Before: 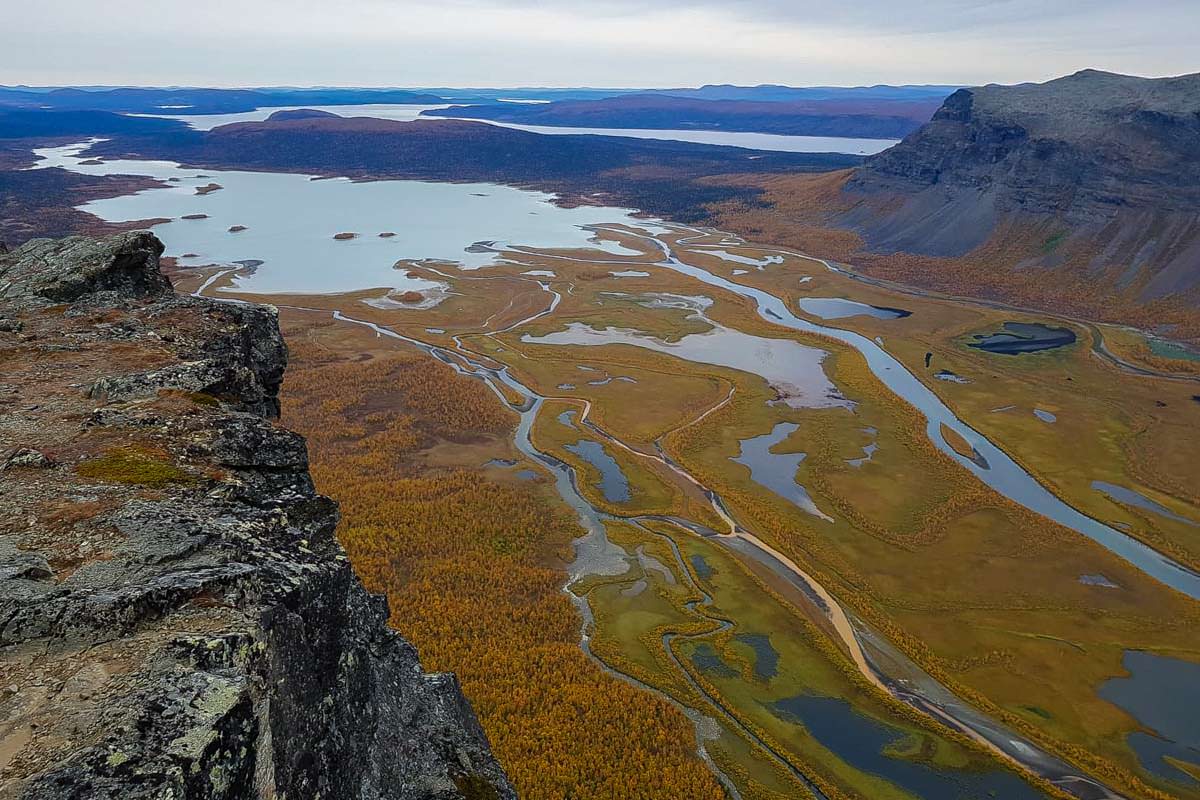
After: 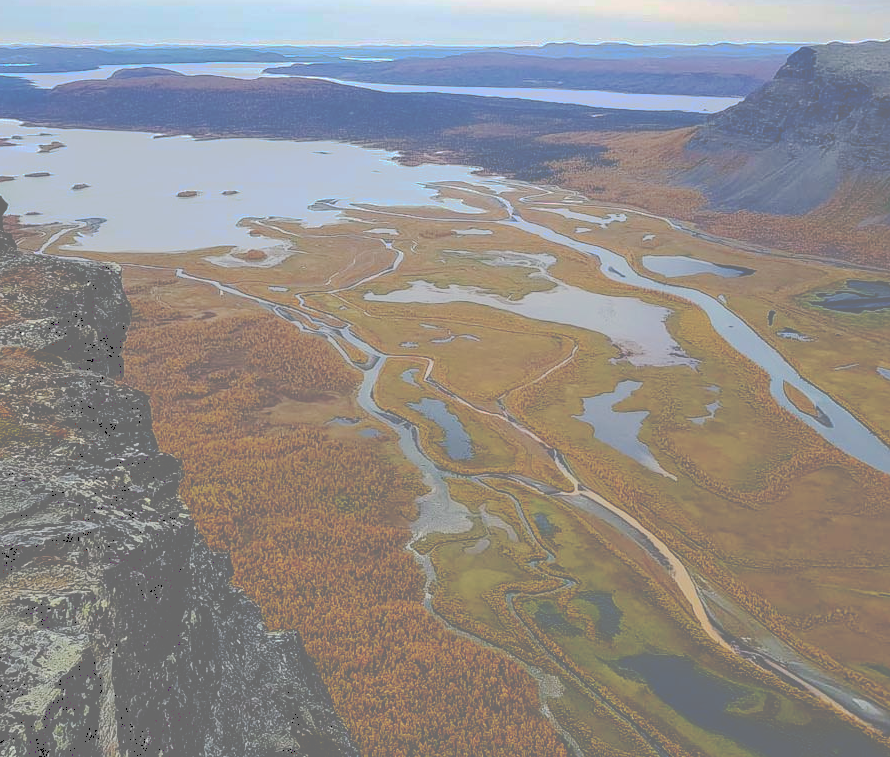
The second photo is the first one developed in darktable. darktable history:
crop and rotate: left 13.15%, top 5.251%, right 12.609%
contrast brightness saturation: contrast 0.2, brightness 0.16, saturation 0.22
tone curve: curves: ch0 [(0, 0) (0.003, 0.439) (0.011, 0.439) (0.025, 0.439) (0.044, 0.439) (0.069, 0.439) (0.1, 0.439) (0.136, 0.44) (0.177, 0.444) (0.224, 0.45) (0.277, 0.462) (0.335, 0.487) (0.399, 0.528) (0.468, 0.577) (0.543, 0.621) (0.623, 0.669) (0.709, 0.715) (0.801, 0.764) (0.898, 0.804) (1, 1)], preserve colors none
